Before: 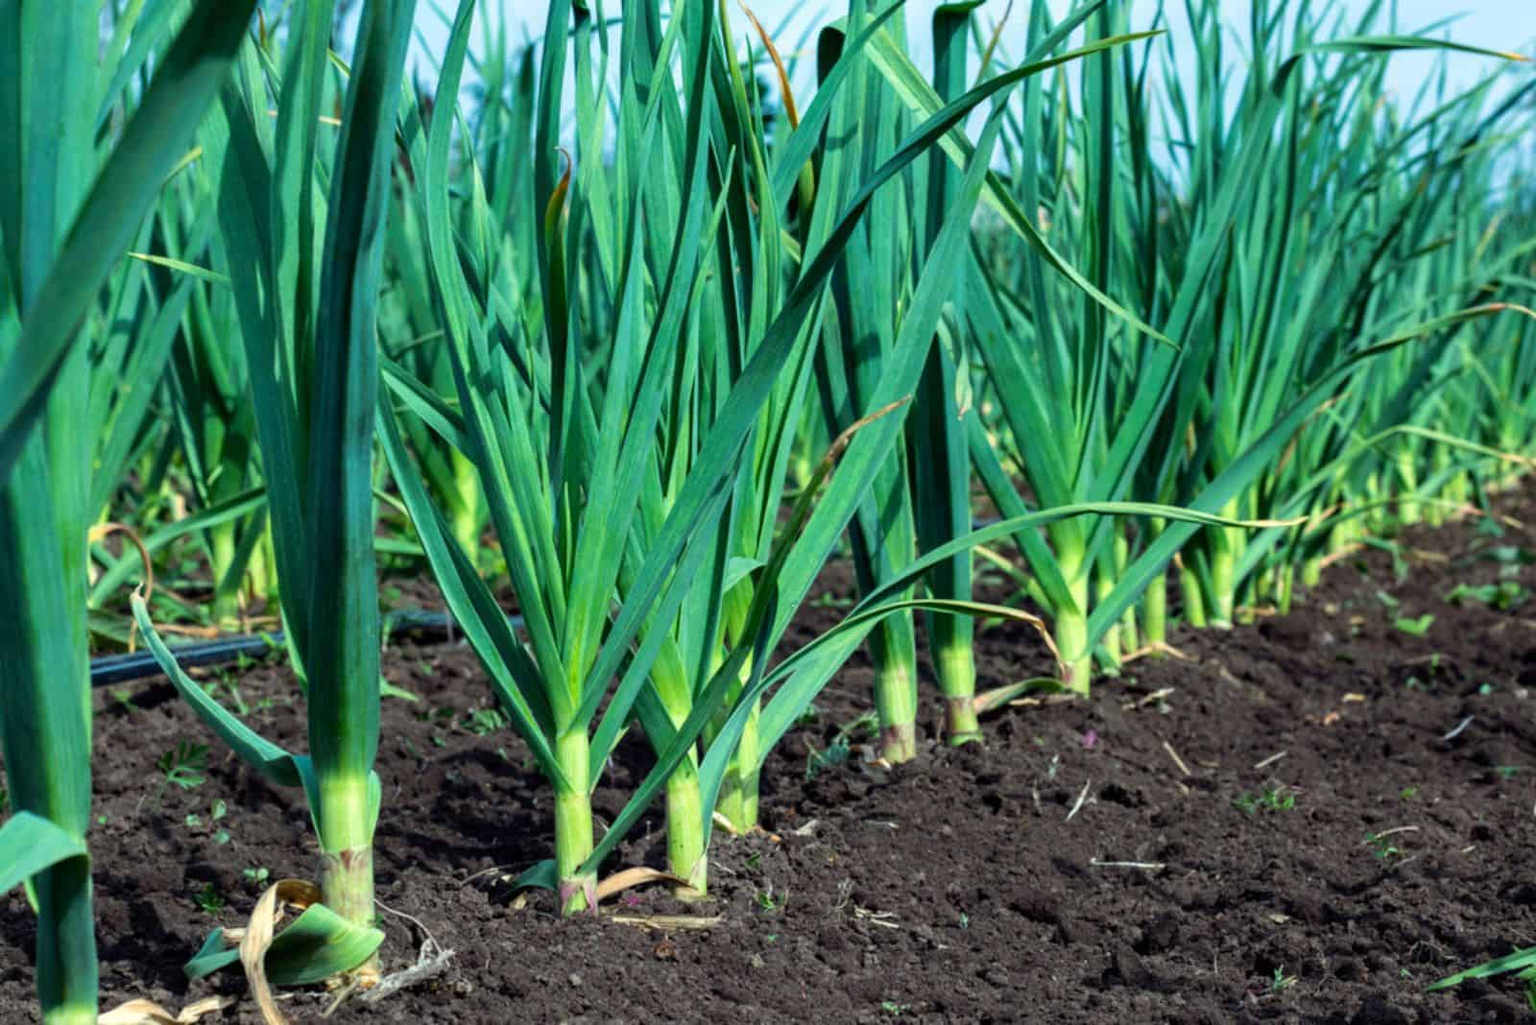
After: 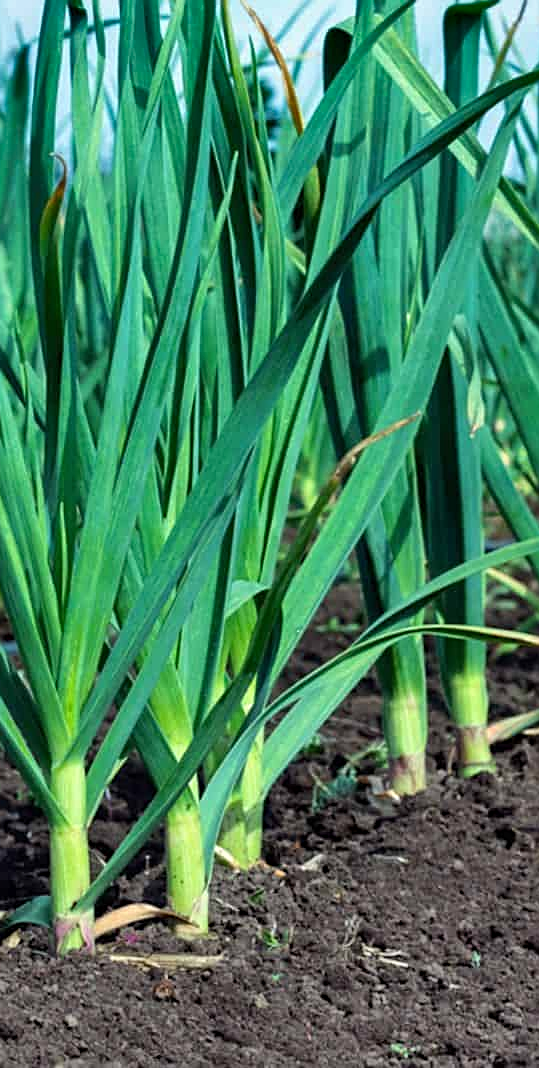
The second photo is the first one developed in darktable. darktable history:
shadows and highlights: shadows 60.1, highlights -60.46, soften with gaussian
base curve: curves: ch0 [(0, 0) (0.989, 0.992)], preserve colors none
sharpen: on, module defaults
crop: left 33.054%, right 33.245%
